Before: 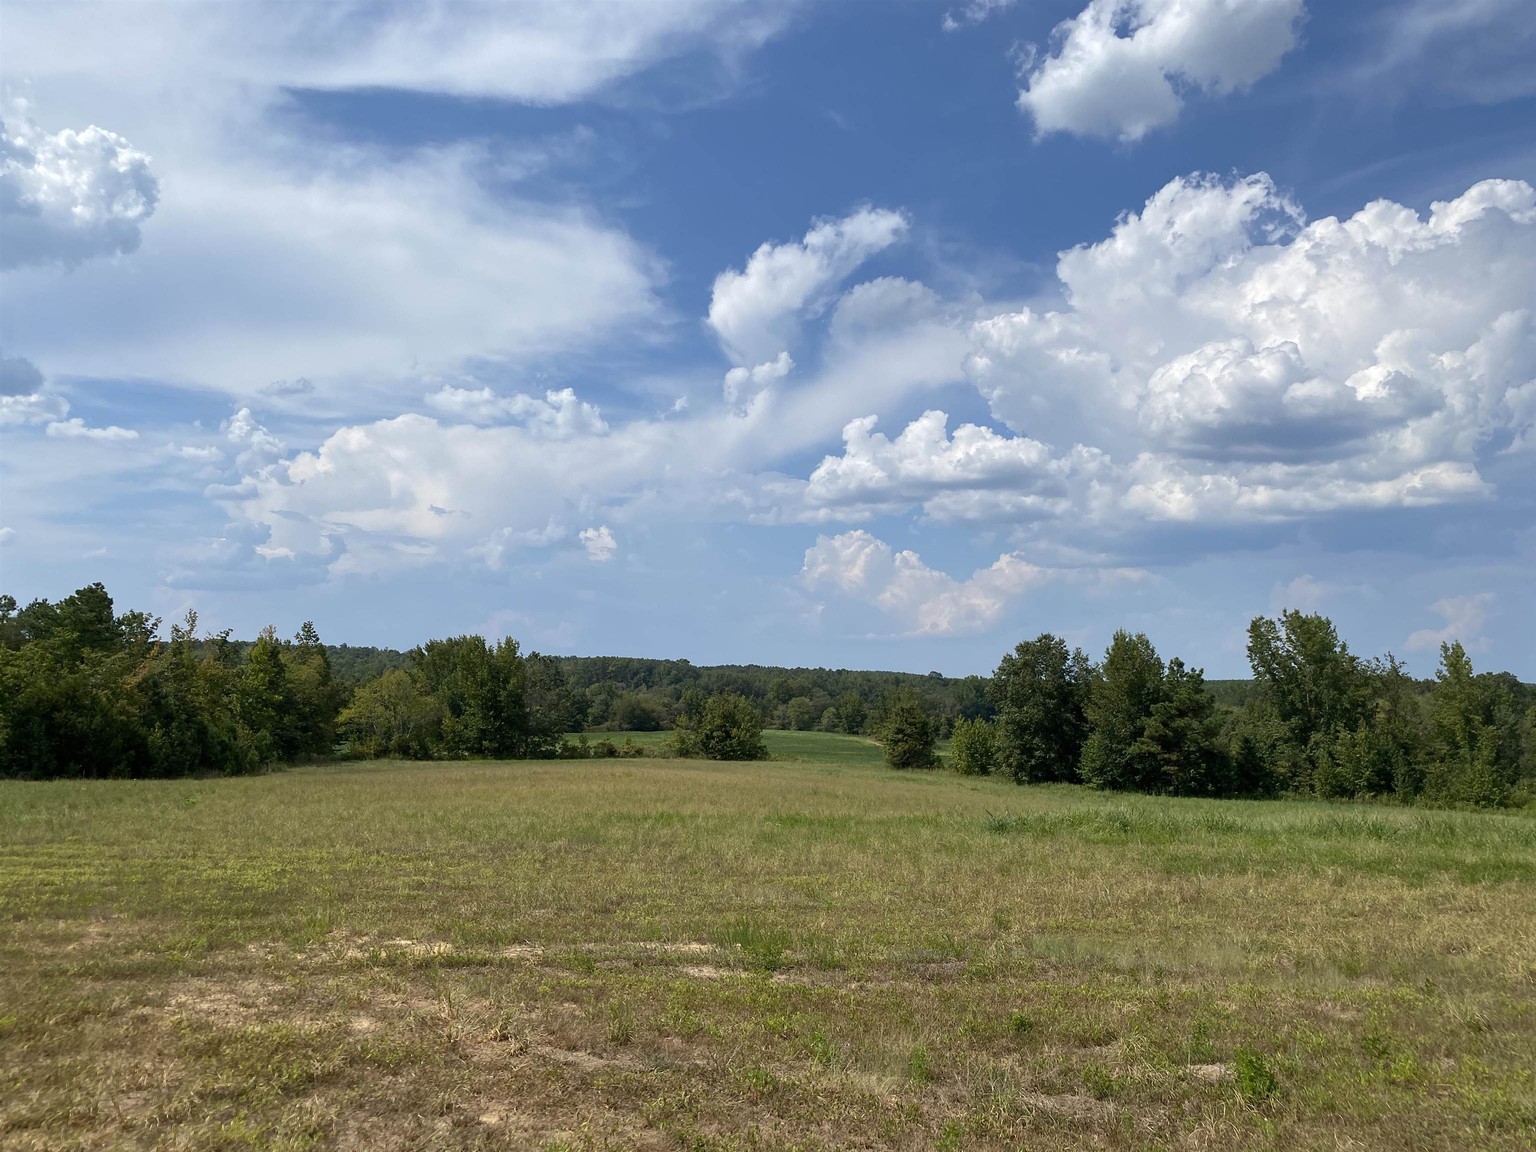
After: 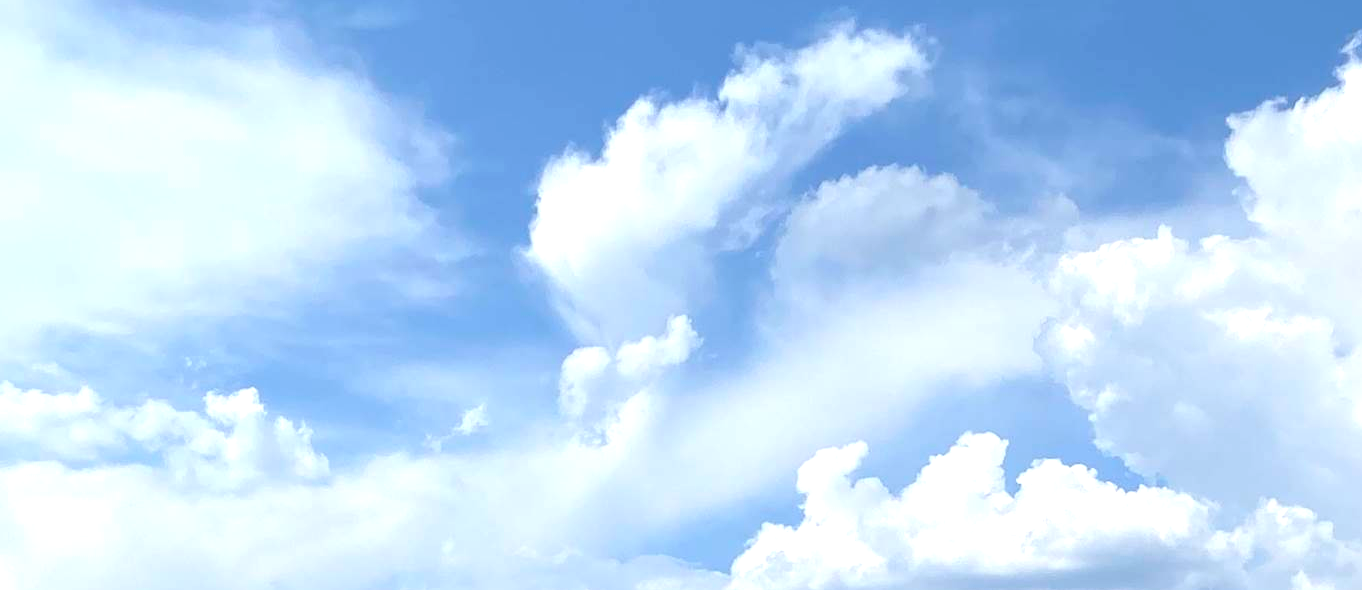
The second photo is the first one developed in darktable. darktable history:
exposure: black level correction -0.002, exposure 0.713 EV, compensate exposure bias true, compensate highlight preservation false
crop: left 28.936%, top 16.857%, right 26.72%, bottom 57.533%
